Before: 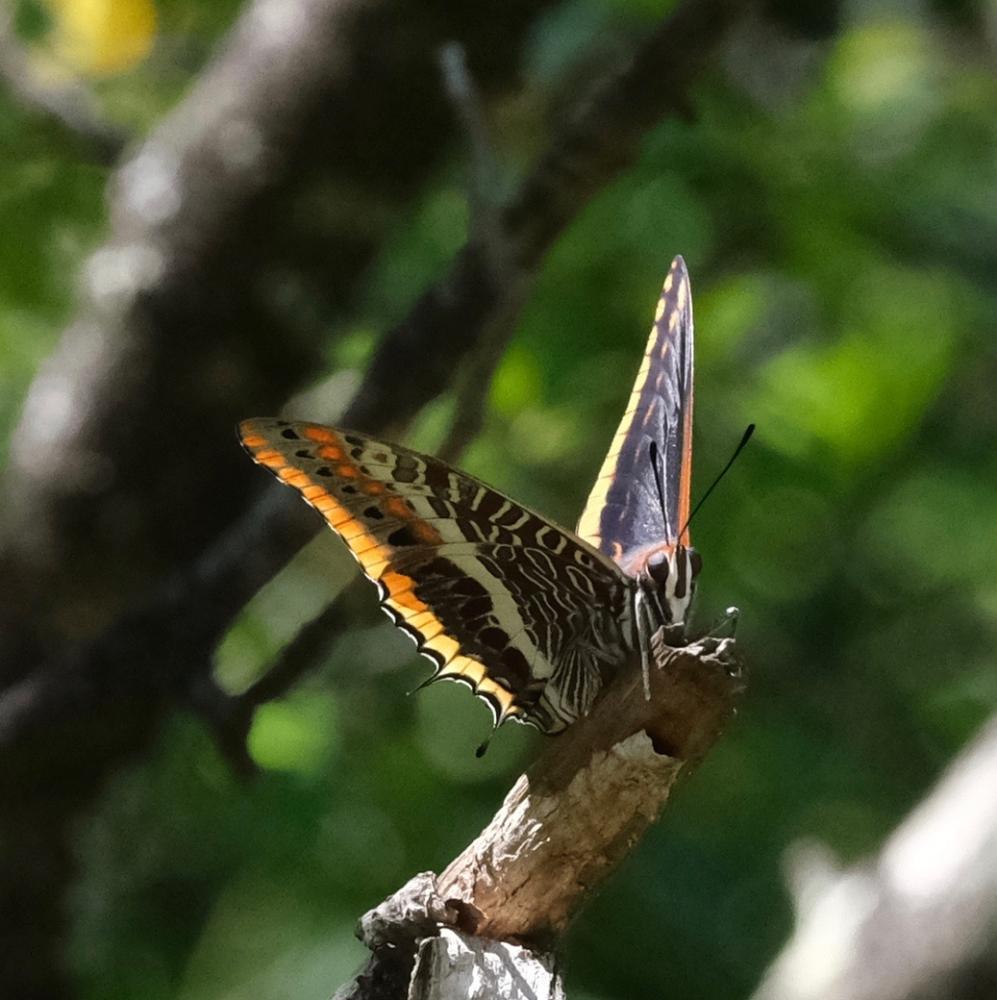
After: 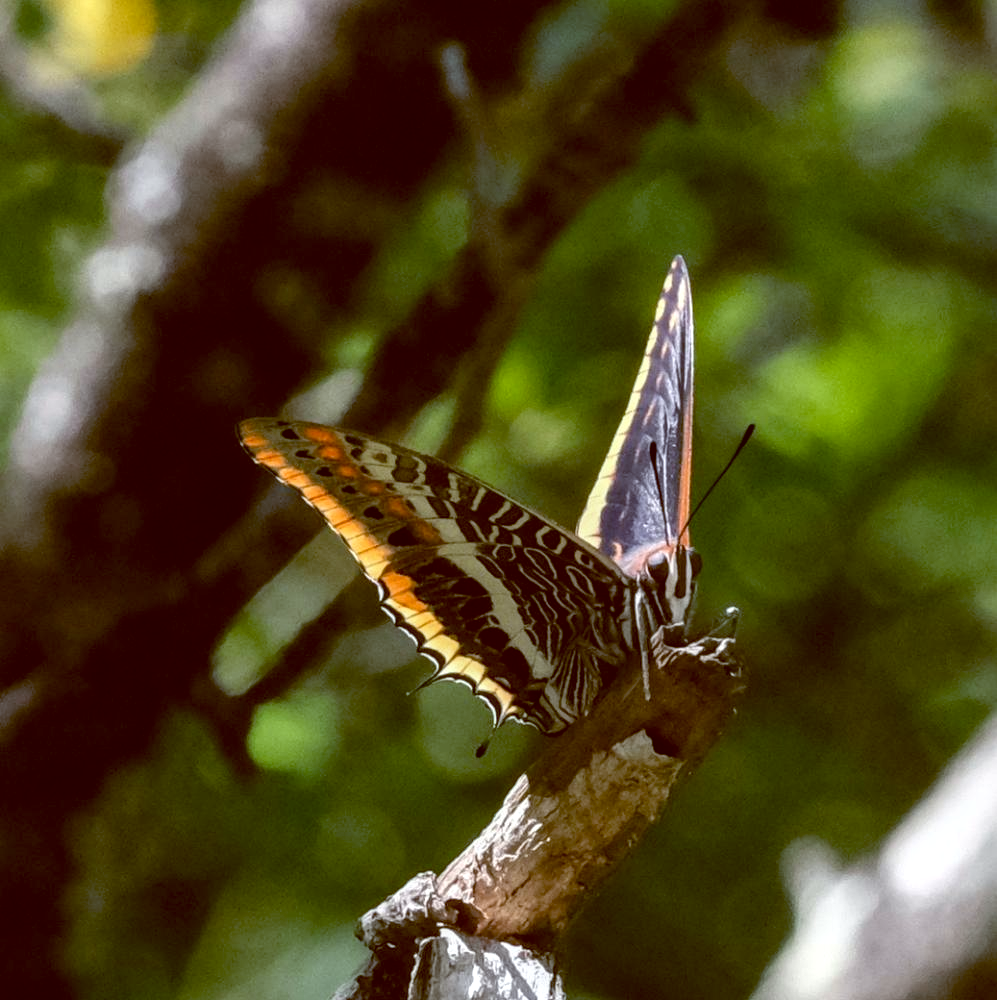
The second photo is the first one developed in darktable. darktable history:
local contrast: detail 130%
color balance: lift [1, 1.015, 1.004, 0.985], gamma [1, 0.958, 0.971, 1.042], gain [1, 0.956, 0.977, 1.044]
